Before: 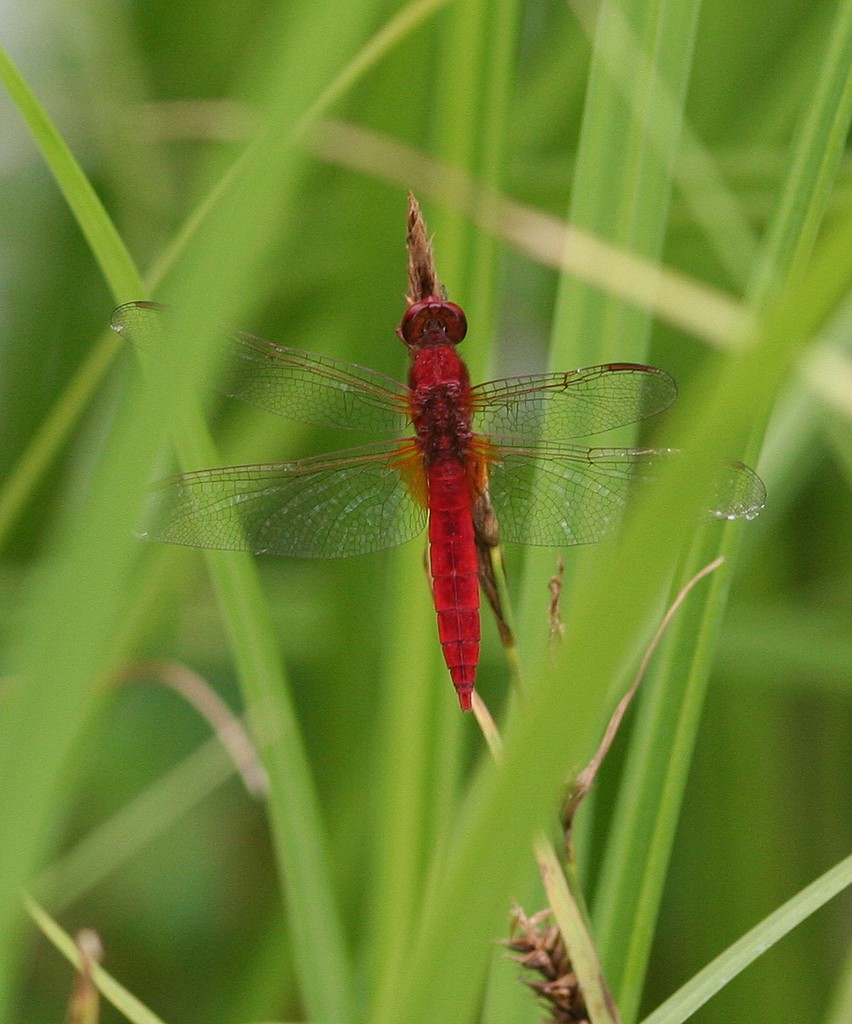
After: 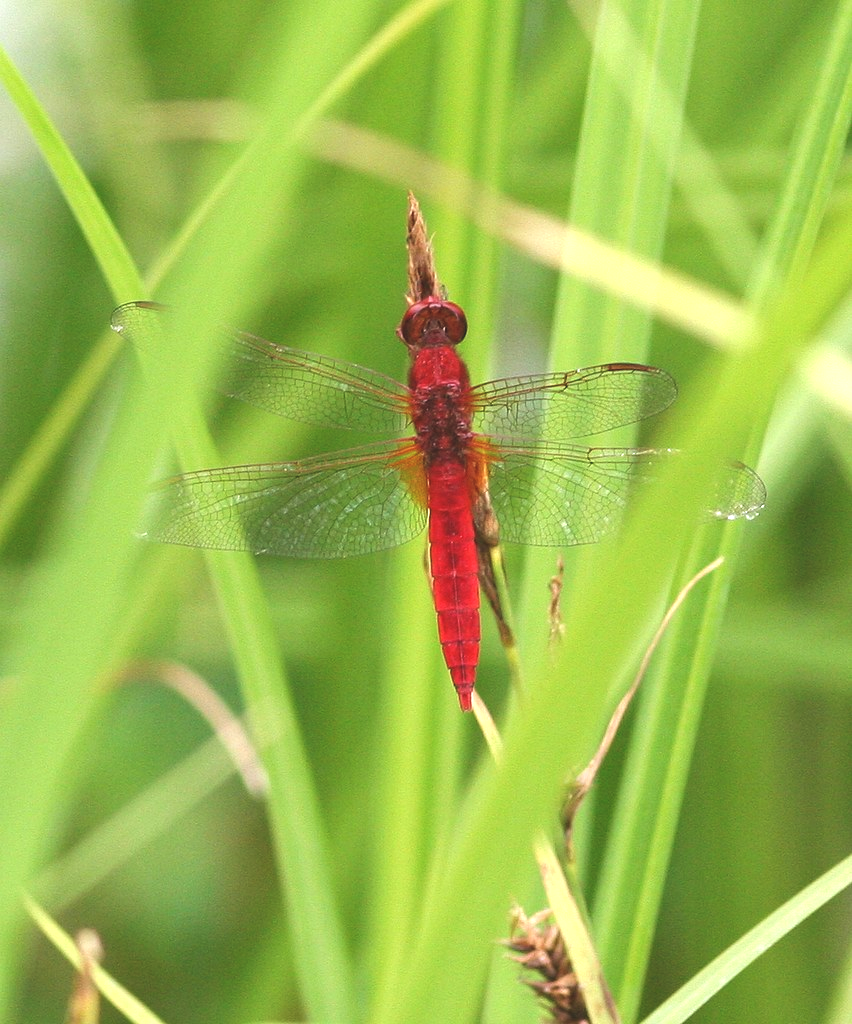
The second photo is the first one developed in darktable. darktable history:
exposure: black level correction -0.006, exposure 1 EV, compensate exposure bias true, compensate highlight preservation false
